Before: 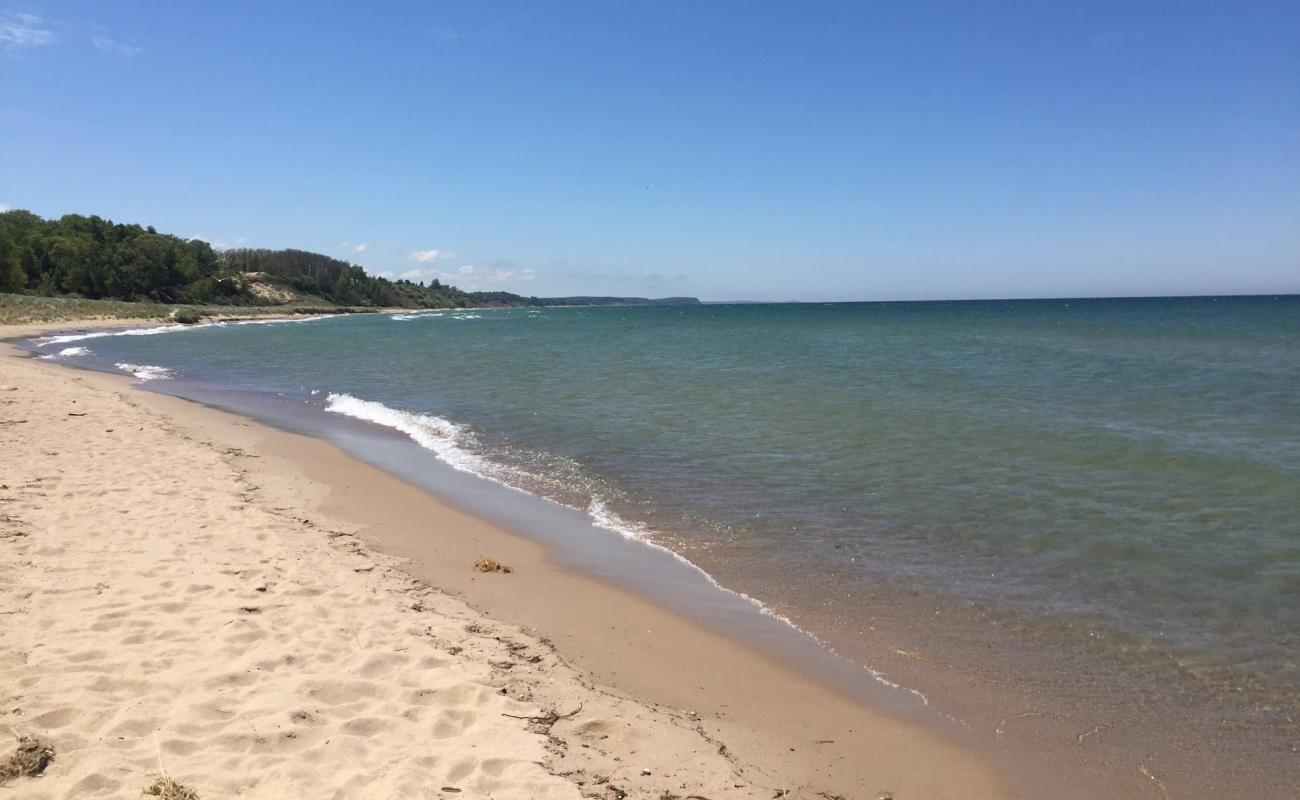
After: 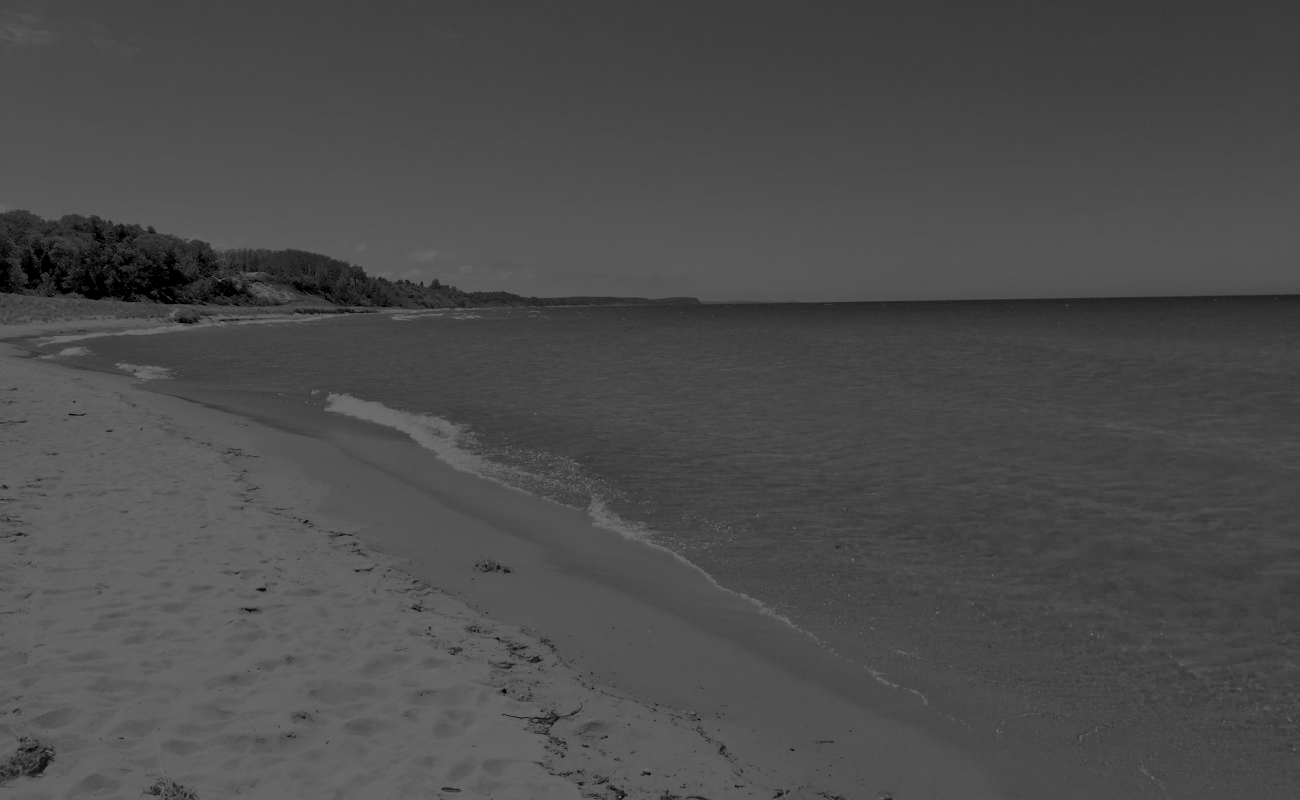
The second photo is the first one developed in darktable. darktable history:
filmic rgb: black relative exposure -6.82 EV, white relative exposure 5.89 EV, hardness 2.71
tone equalizer: -7 EV 0.15 EV, -6 EV 0.6 EV, -5 EV 1.15 EV, -4 EV 1.33 EV, -3 EV 1.15 EV, -2 EV 0.6 EV, -1 EV 0.15 EV, mask exposure compensation -0.5 EV
monochrome: on, module defaults
color balance: contrast 10%
colorize: hue 194.4°, saturation 29%, source mix 61.75%, lightness 3.98%, version 1
